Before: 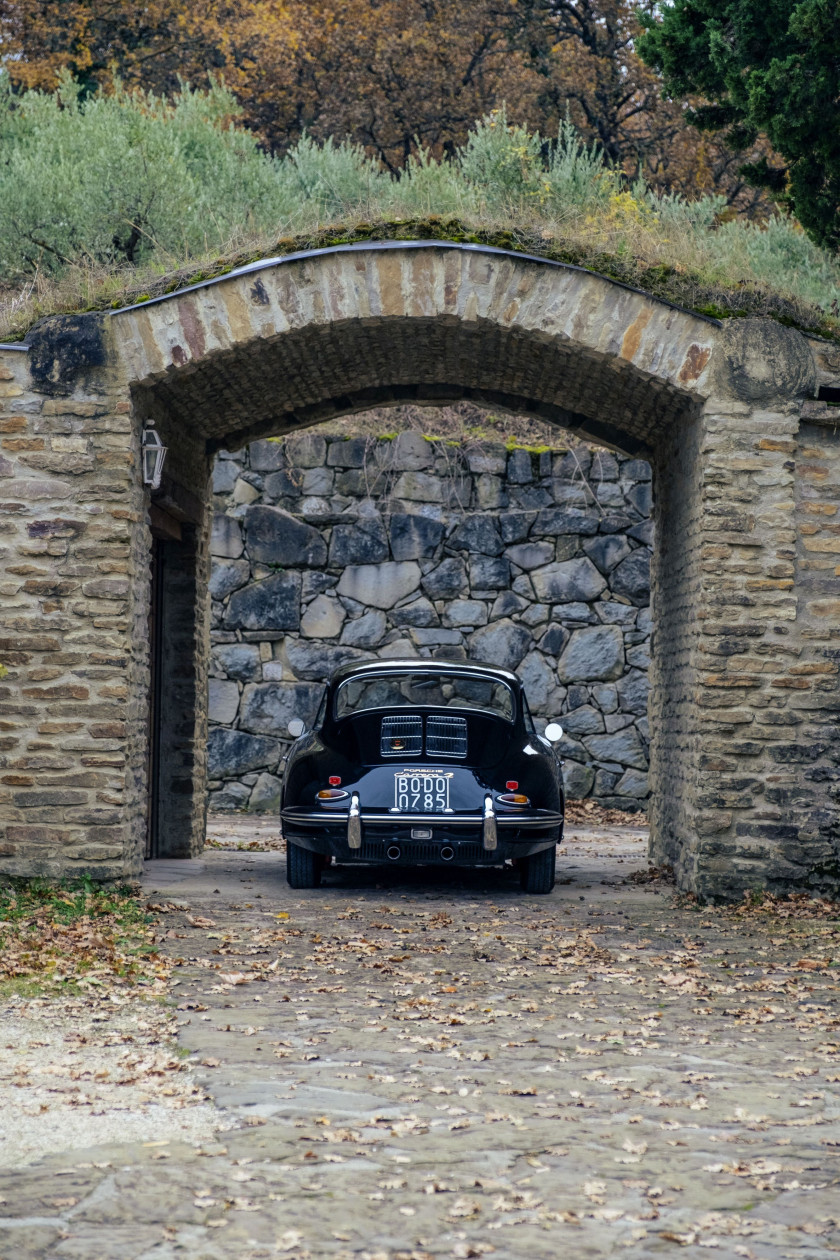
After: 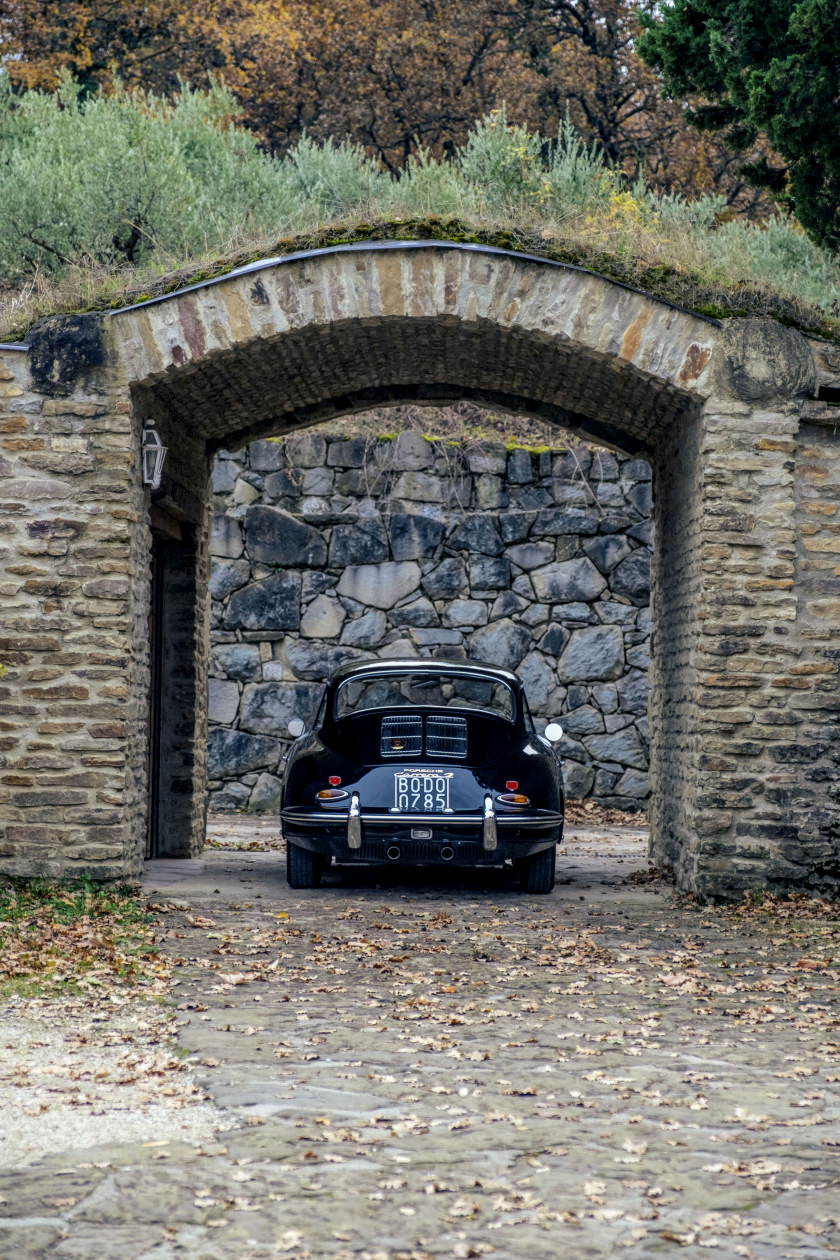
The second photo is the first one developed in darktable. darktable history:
local contrast: on, module defaults
white balance: red 1, blue 1
levels: levels [0, 0.492, 0.984]
